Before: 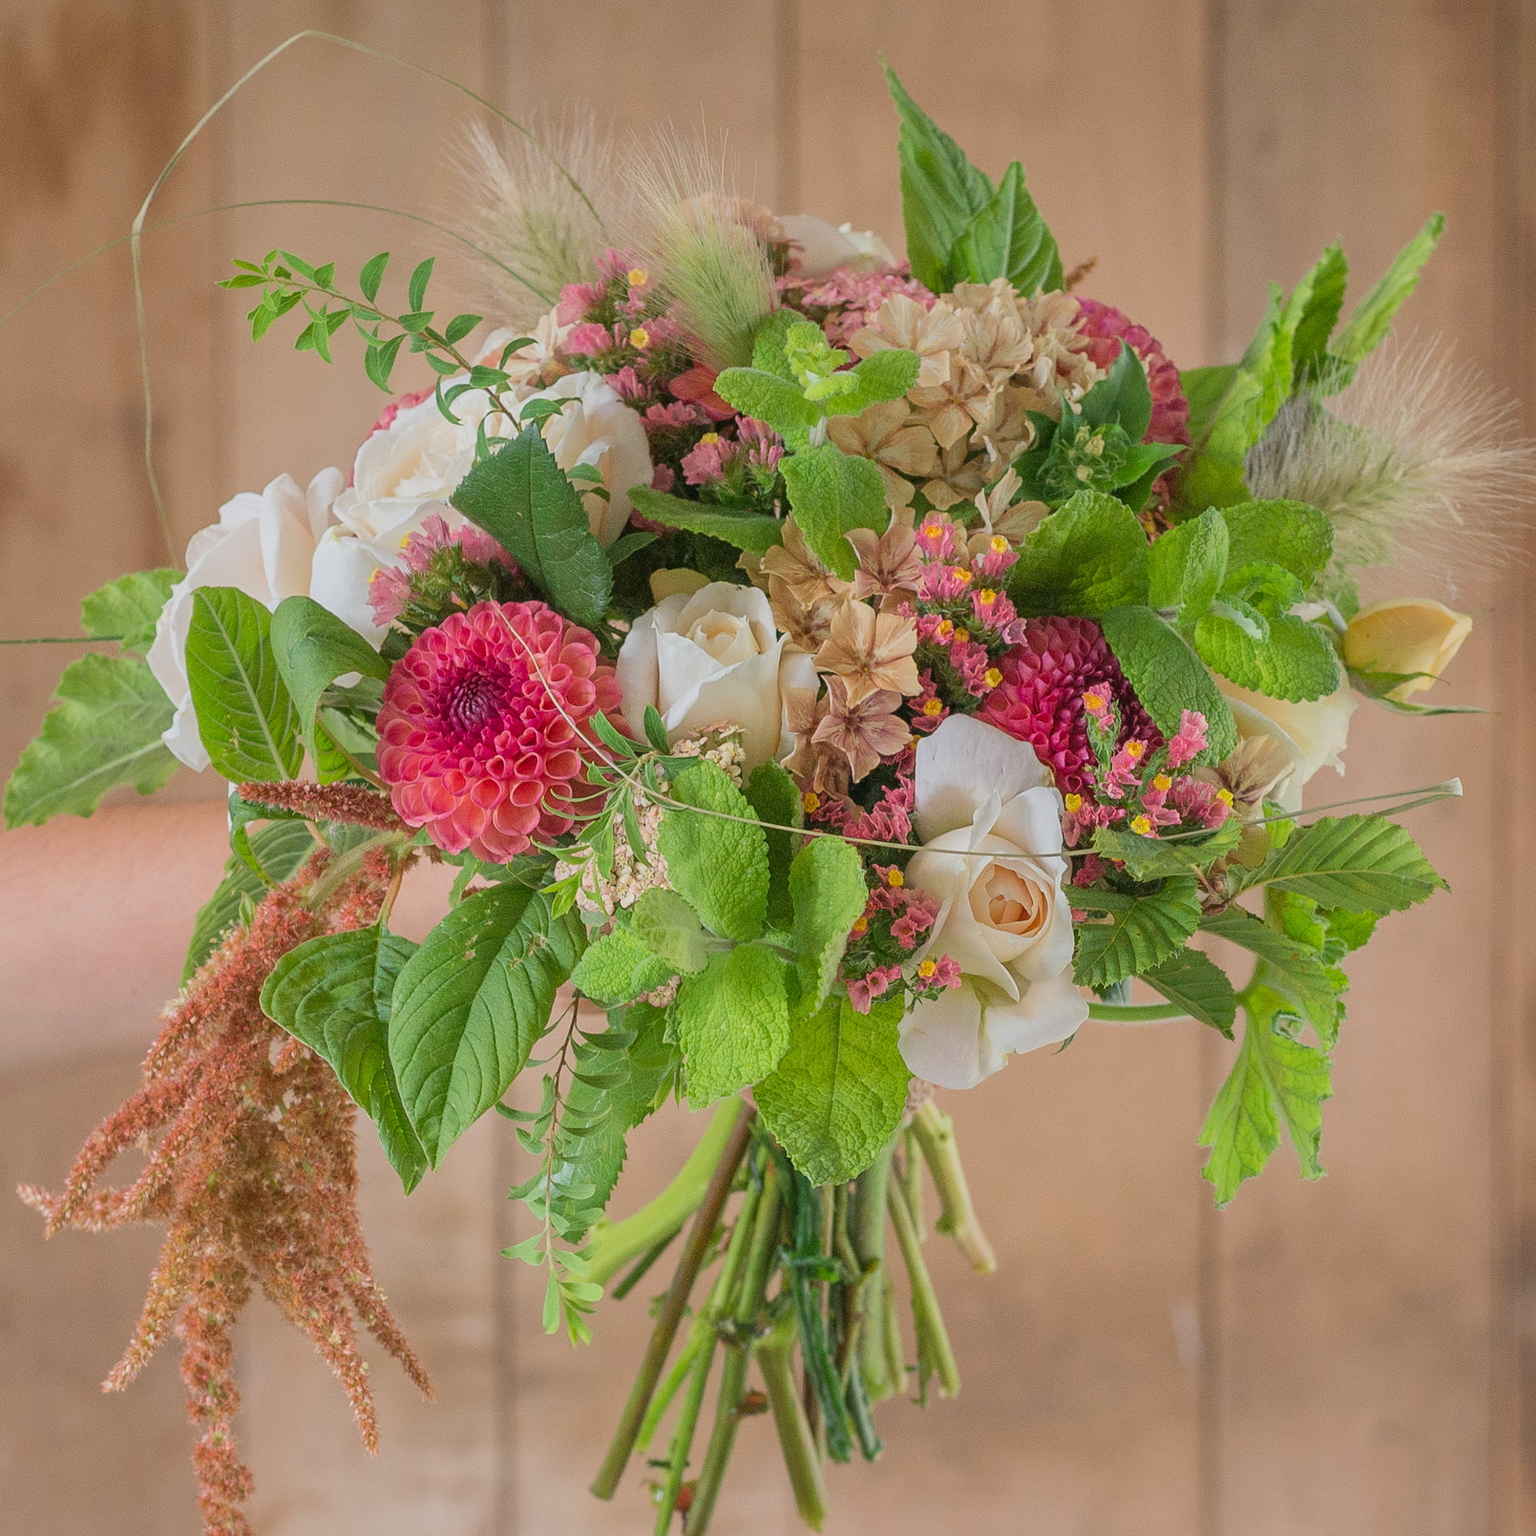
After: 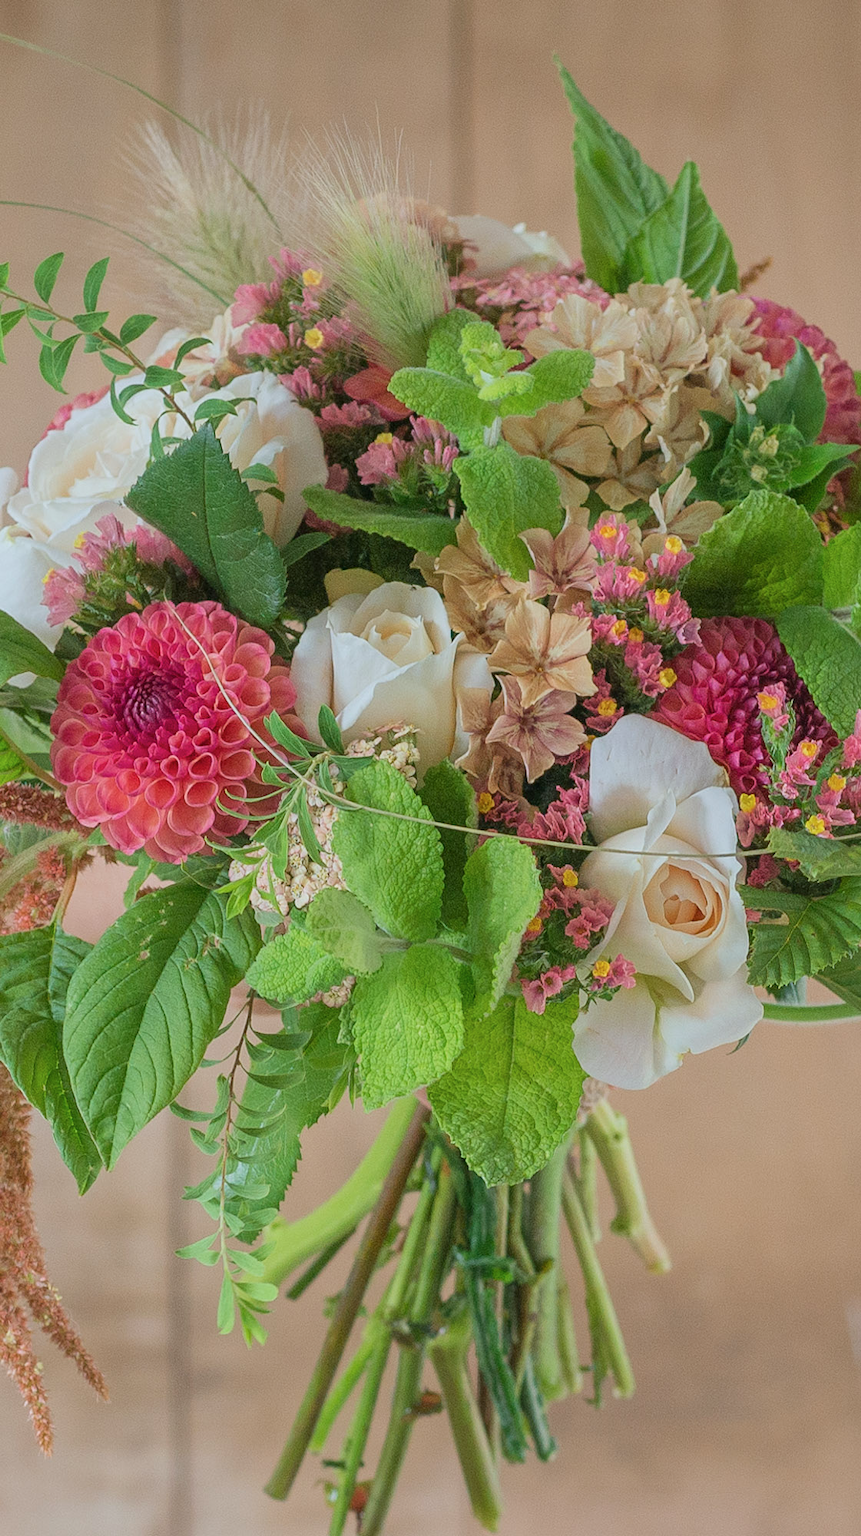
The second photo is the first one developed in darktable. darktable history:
crop: left 21.248%, right 22.639%
color calibration: illuminant as shot in camera, x 0.359, y 0.363, temperature 4551.35 K, gamut compression 1.69
